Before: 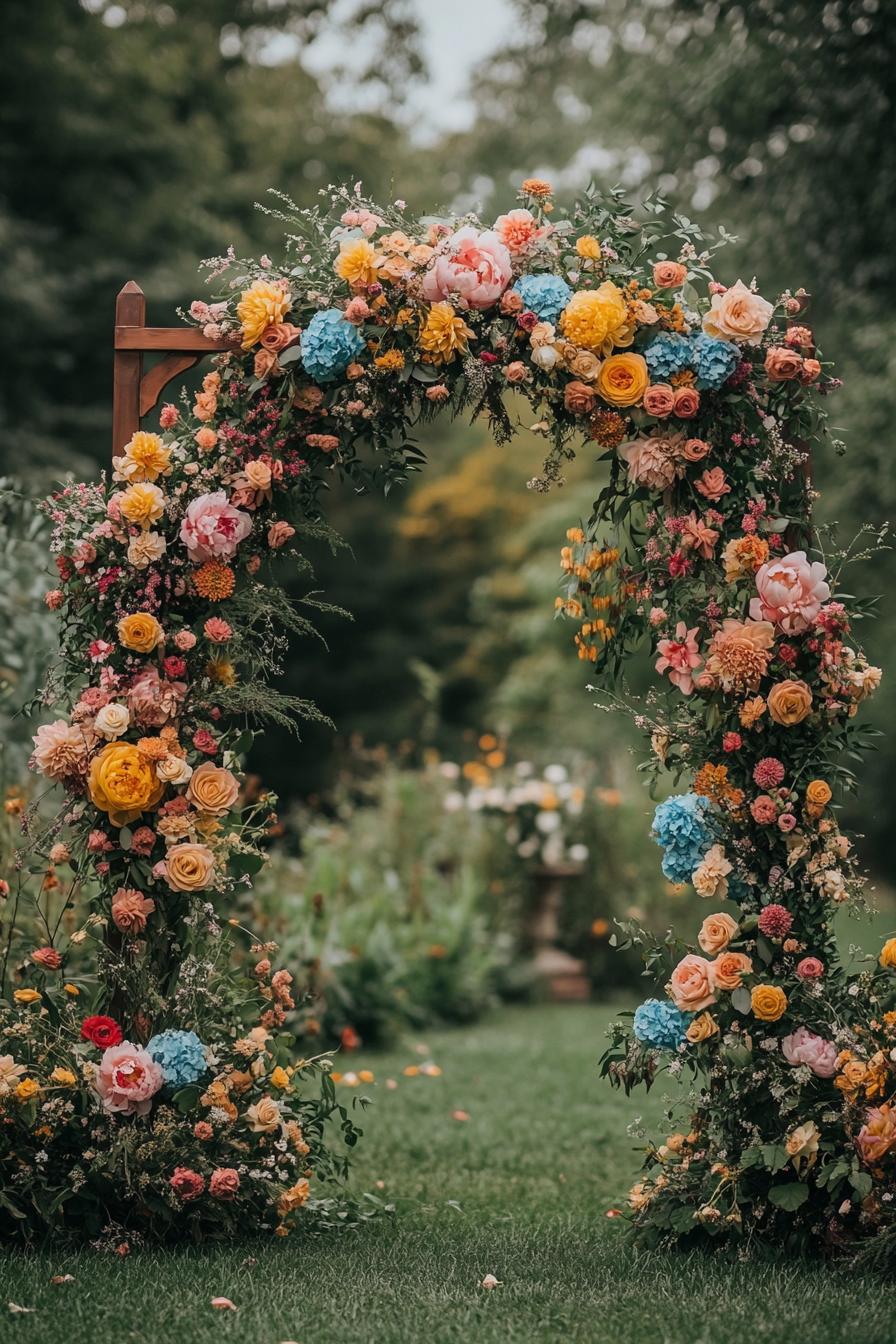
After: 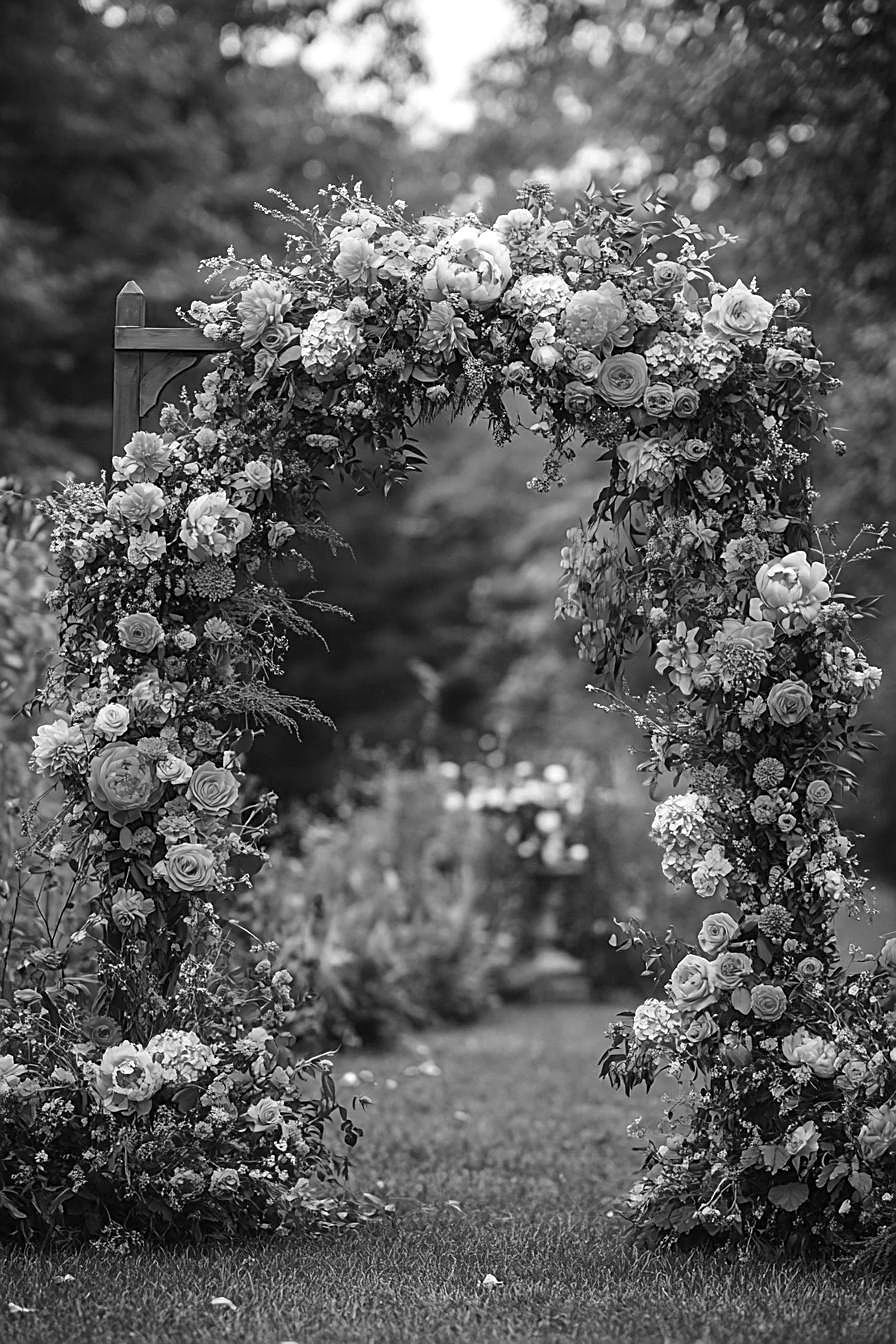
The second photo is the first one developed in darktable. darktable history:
sharpen: on, module defaults
color calibration: output gray [0.246, 0.254, 0.501, 0], illuminant as shot in camera, x 0.461, y 0.418, temperature 2672.09 K
